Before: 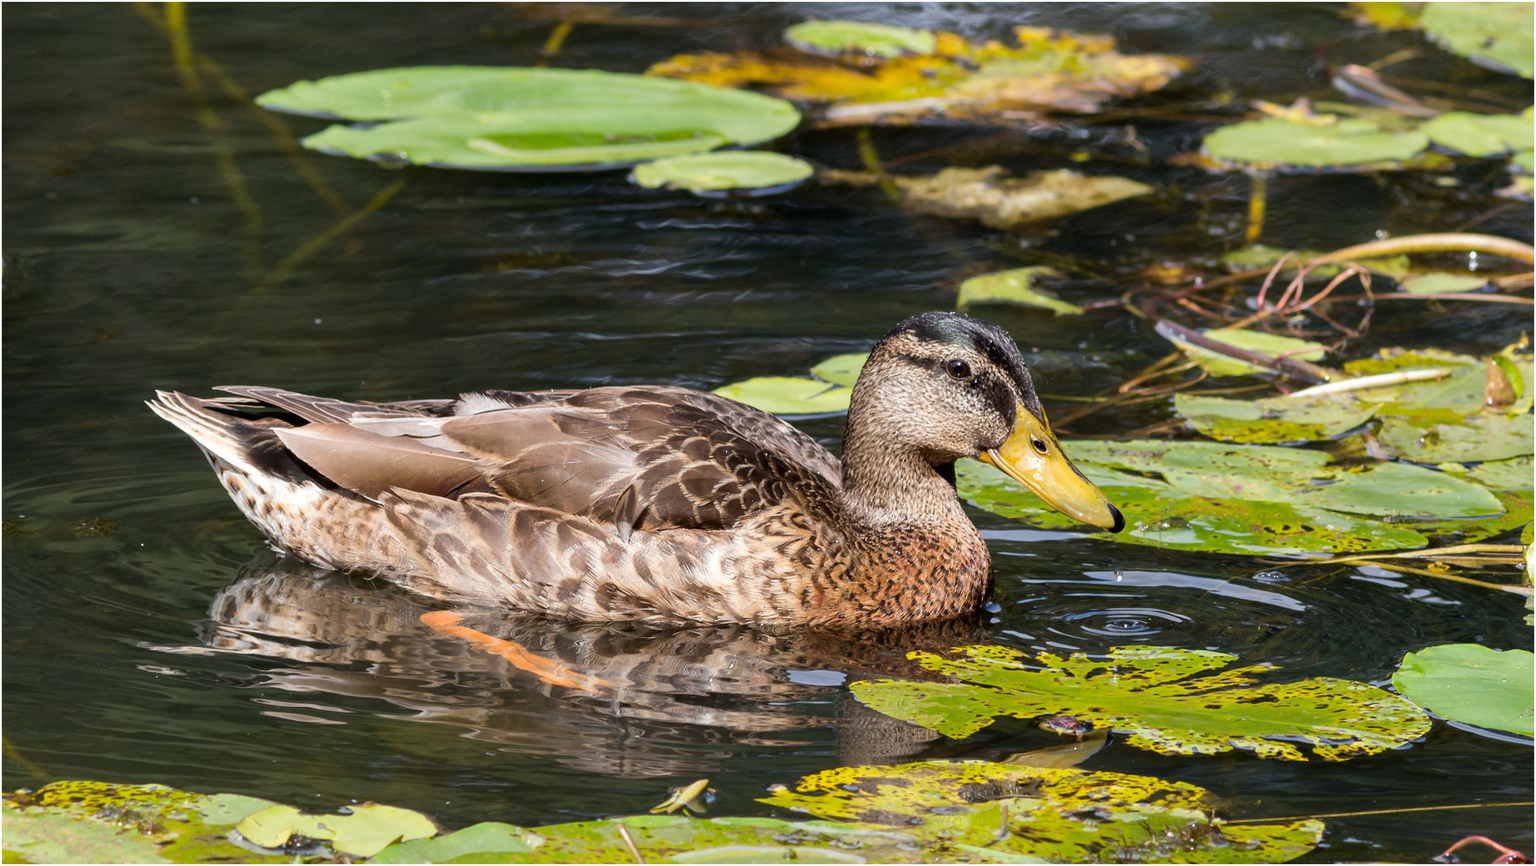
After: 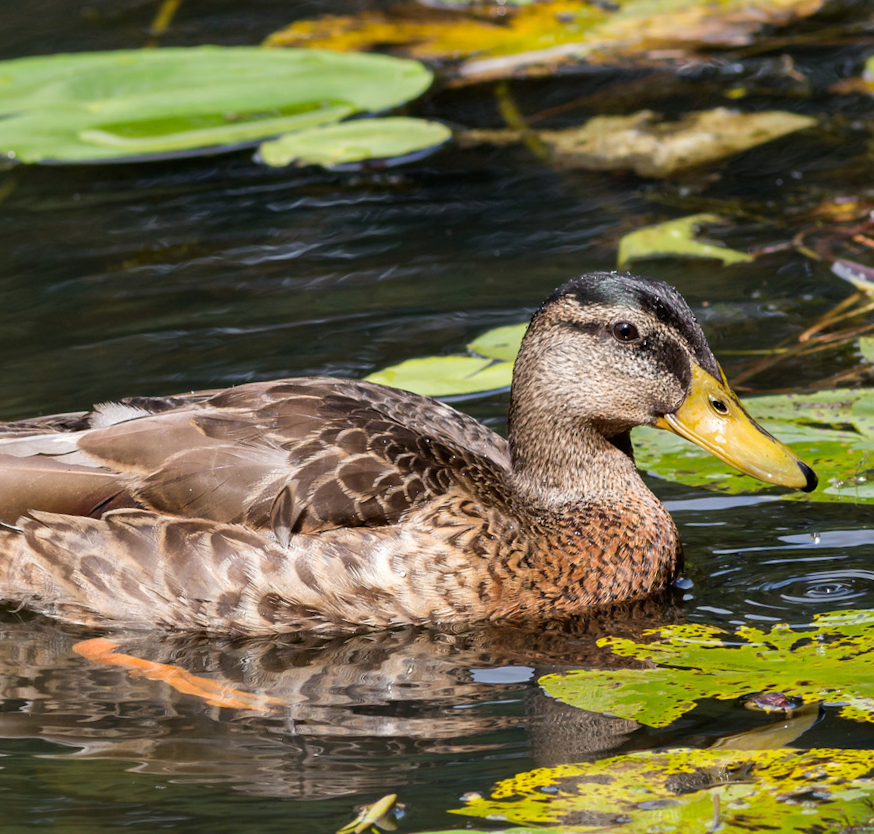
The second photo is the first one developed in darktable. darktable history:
crop and rotate: left 22.516%, right 21.234%
rotate and perspective: rotation -5°, crop left 0.05, crop right 0.952, crop top 0.11, crop bottom 0.89
